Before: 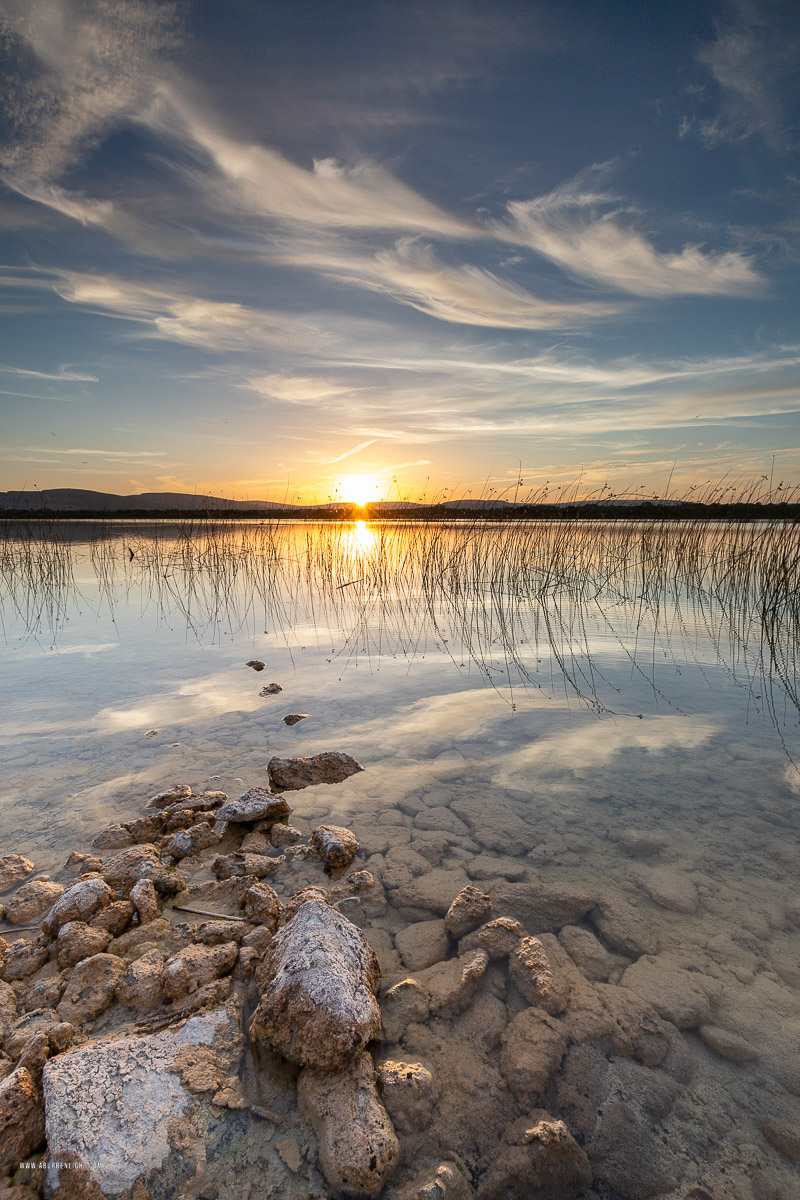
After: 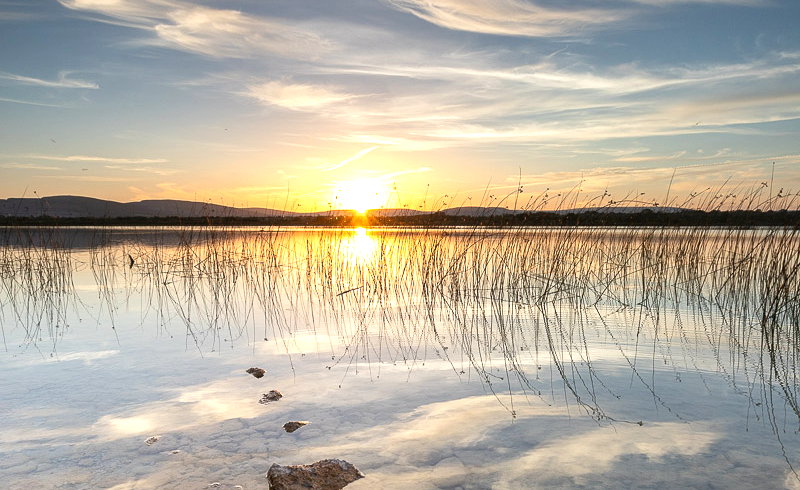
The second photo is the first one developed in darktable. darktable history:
crop and rotate: top 24.418%, bottom 34.675%
exposure: black level correction 0, exposure 0.499 EV, compensate highlight preservation false
